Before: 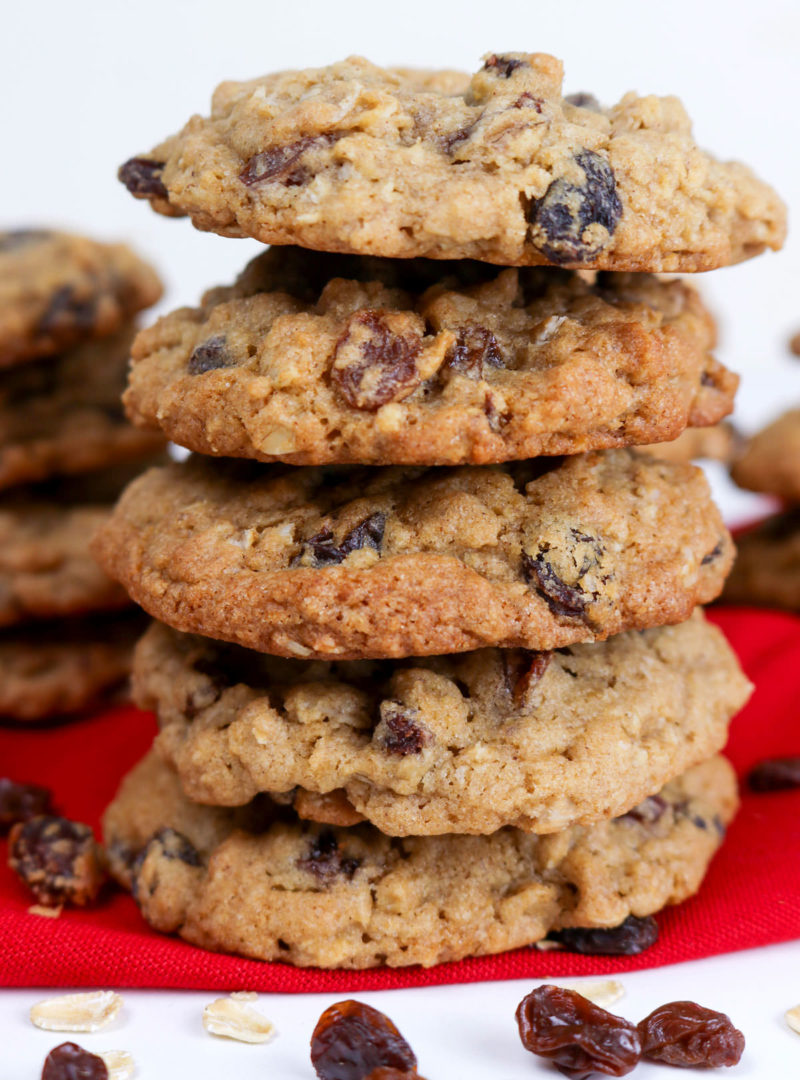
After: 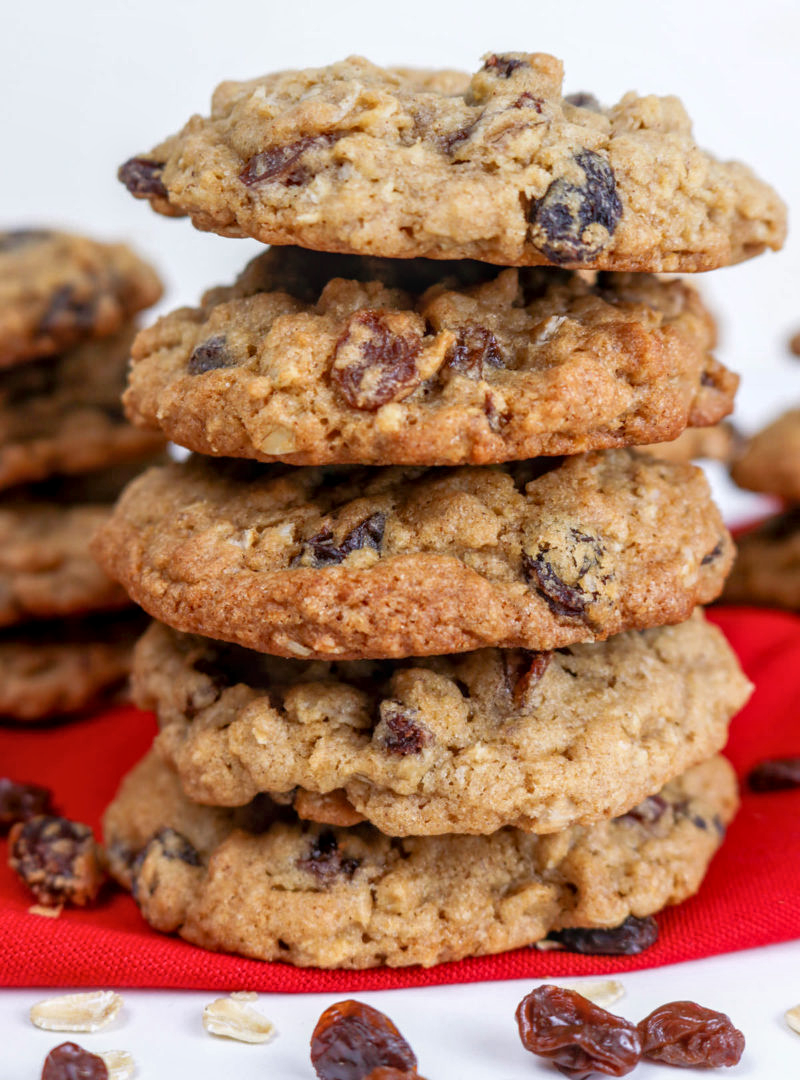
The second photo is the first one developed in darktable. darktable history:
rgb curve: curves: ch0 [(0, 0) (0.053, 0.068) (0.122, 0.128) (1, 1)]
local contrast: highlights 0%, shadows 0%, detail 133%
